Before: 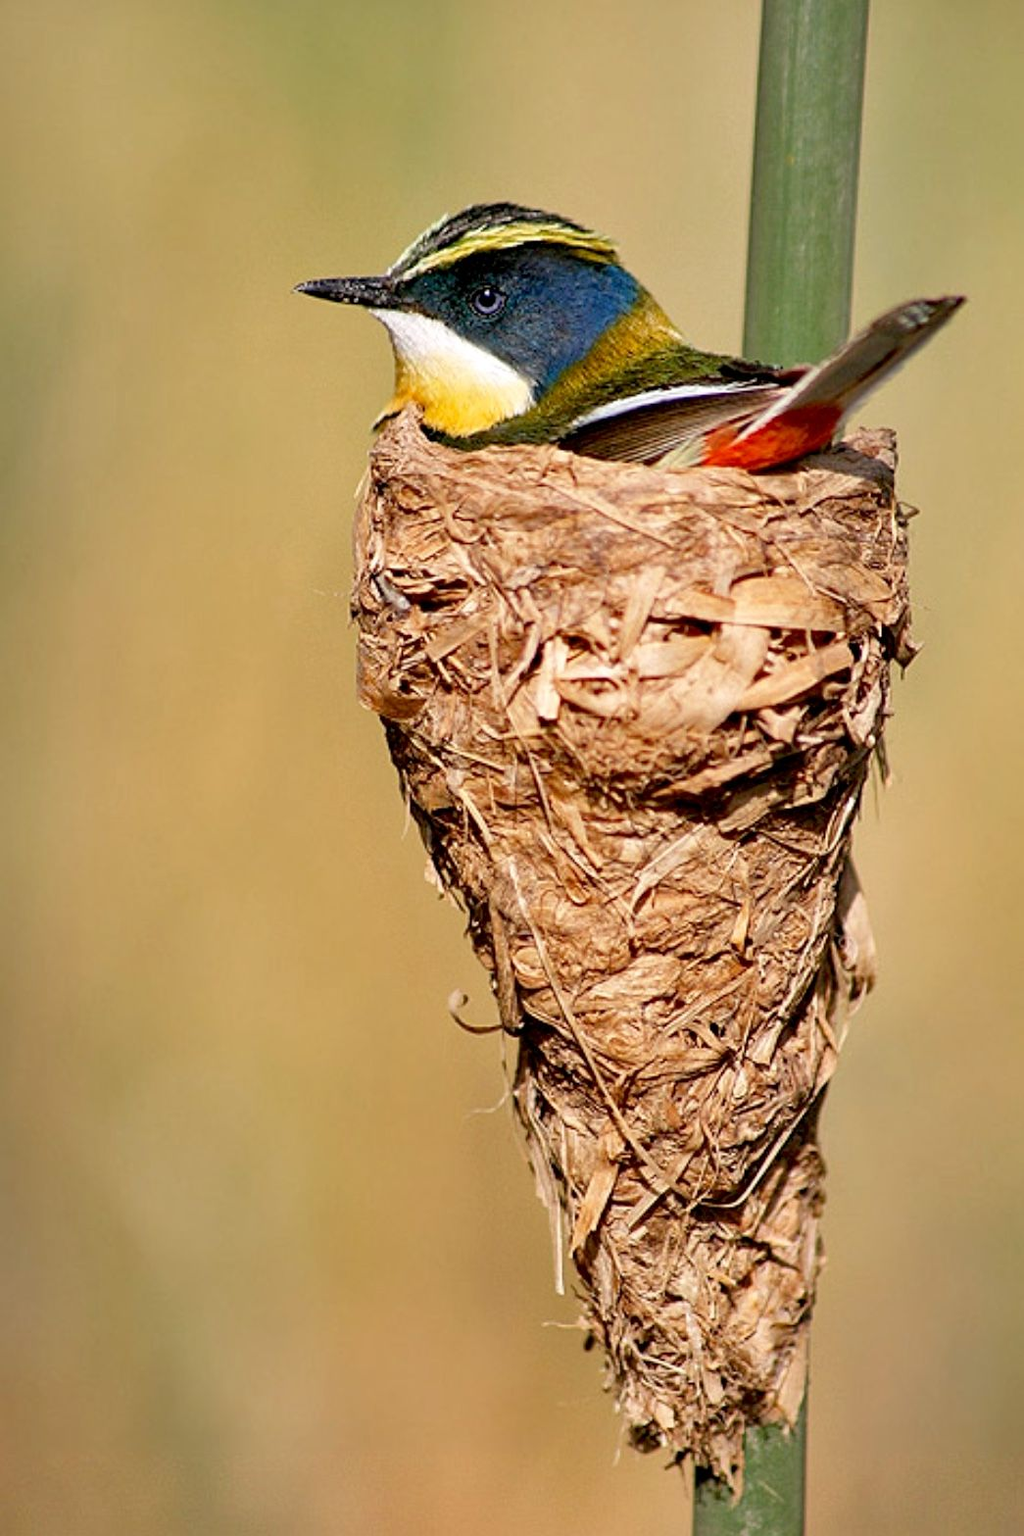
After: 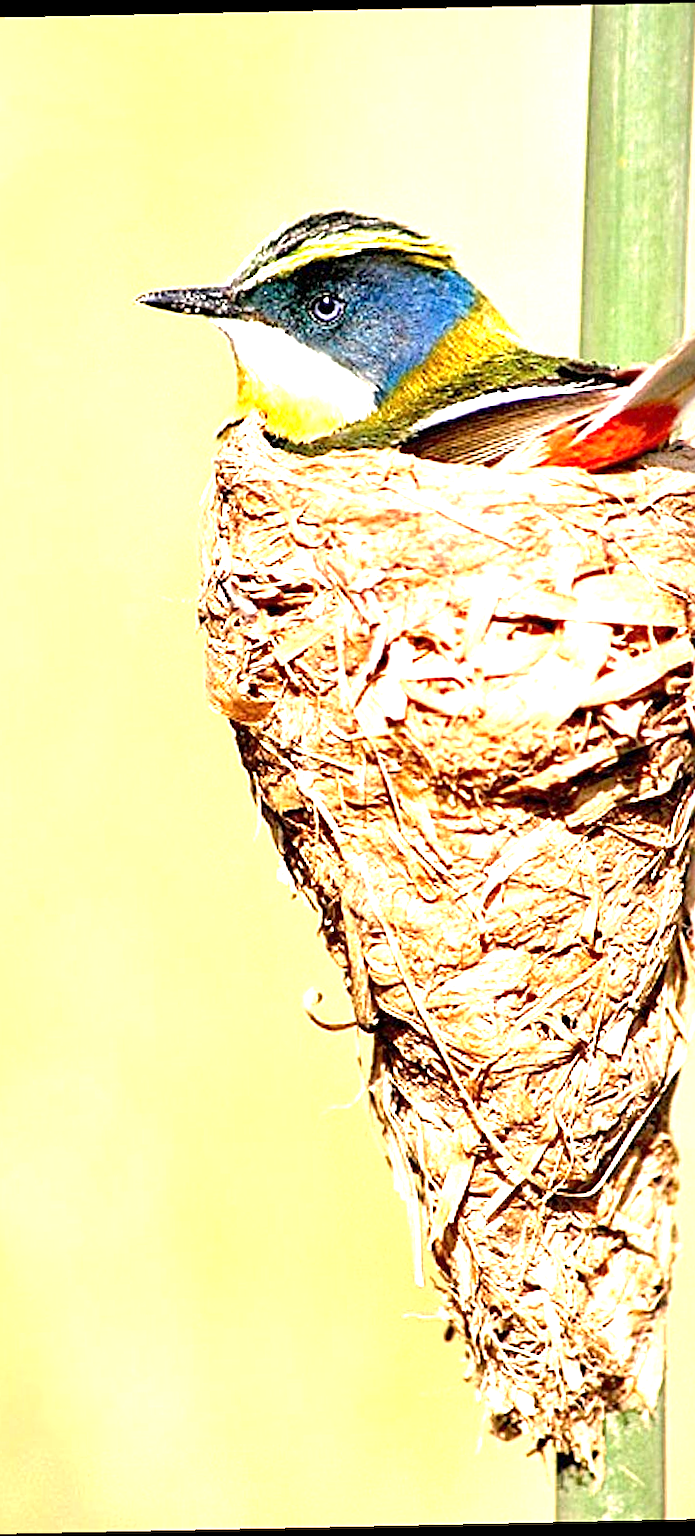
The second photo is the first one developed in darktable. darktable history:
exposure: exposure 2.04 EV, compensate highlight preservation false
sharpen: on, module defaults
crop and rotate: left 15.446%, right 17.836%
rotate and perspective: rotation -1.24°, automatic cropping off
